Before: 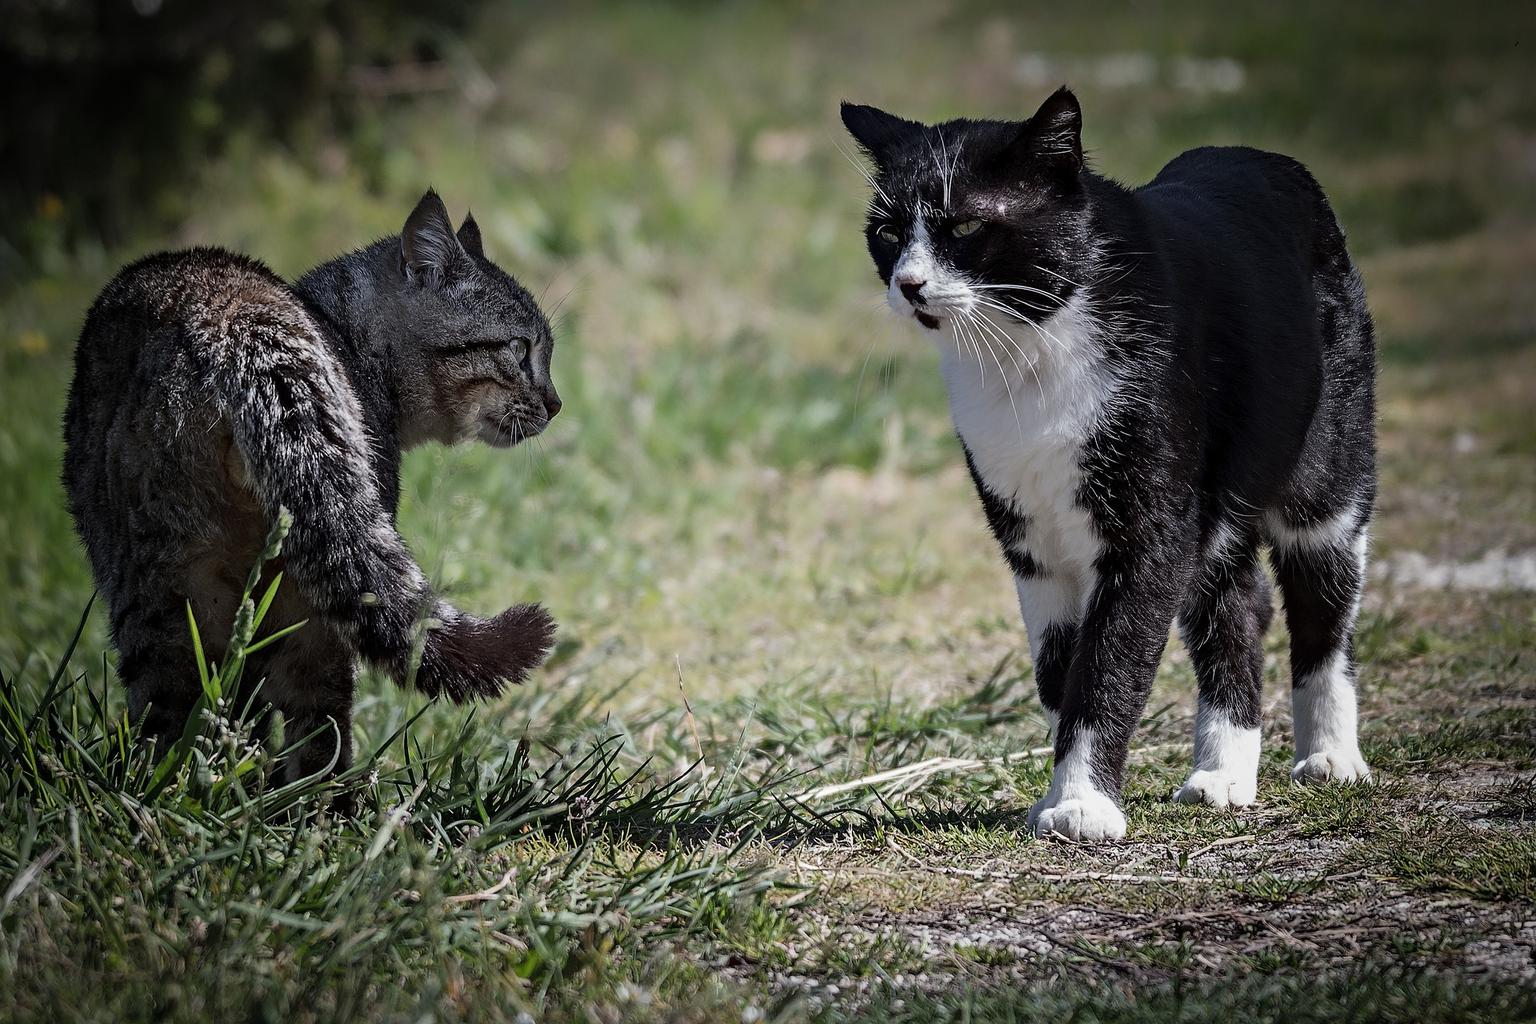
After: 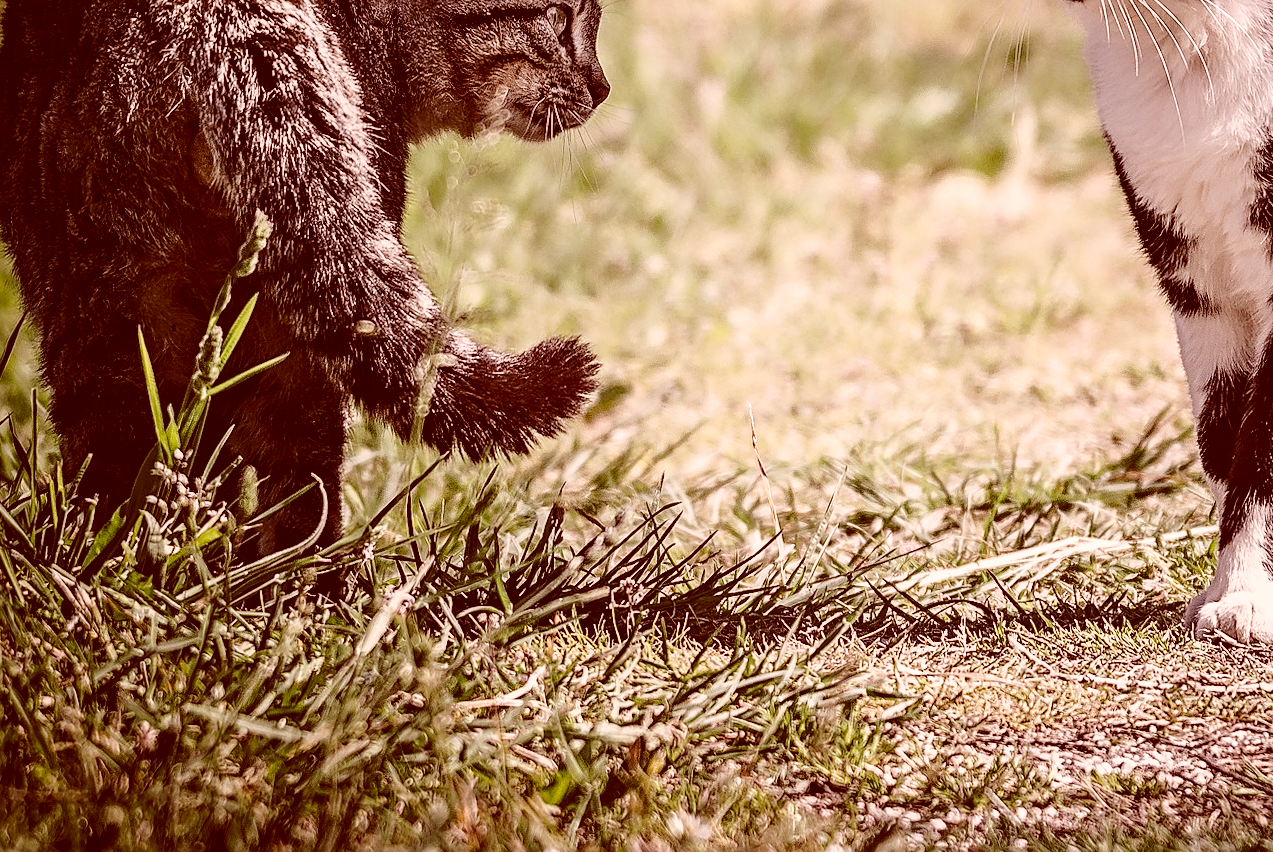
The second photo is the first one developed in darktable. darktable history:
base curve: curves: ch0 [(0, 0) (0.032, 0.037) (0.105, 0.228) (0.435, 0.76) (0.856, 0.983) (1, 1)], preserve colors none
sharpen: on, module defaults
color correction: highlights a* 9.46, highlights b* 9.01, shadows a* 39.41, shadows b* 39.79, saturation 0.779
local contrast: on, module defaults
crop and rotate: angle -0.841°, left 3.918%, top 31.905%, right 28.28%
